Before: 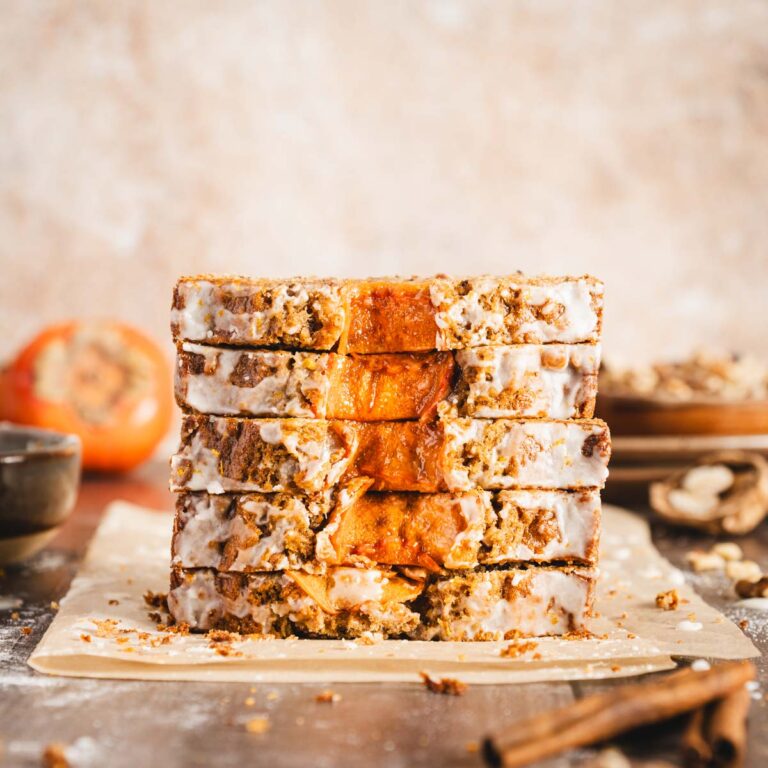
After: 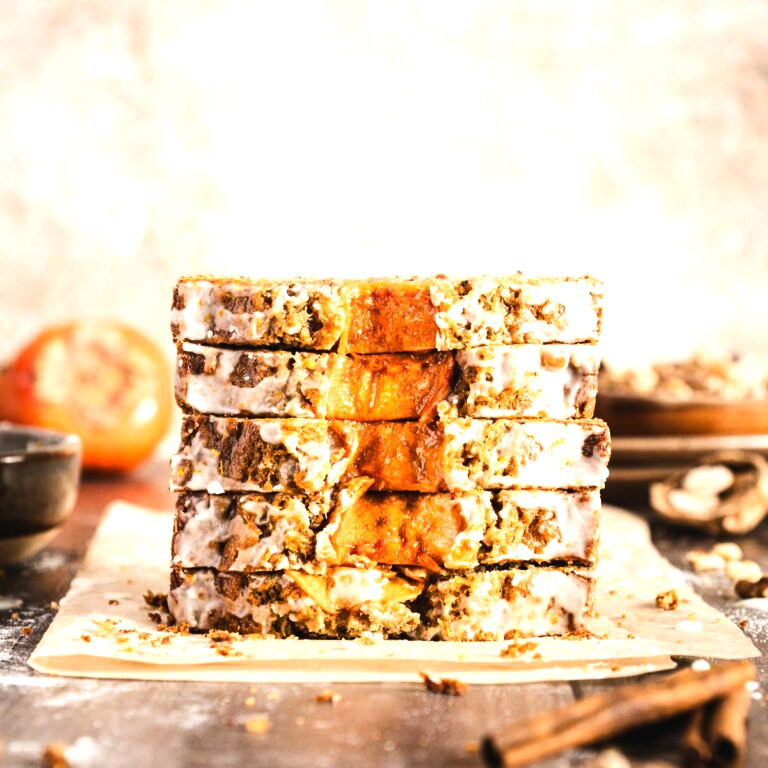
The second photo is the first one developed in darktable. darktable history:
tone equalizer: -8 EV -0.766 EV, -7 EV -0.687 EV, -6 EV -0.566 EV, -5 EV -0.409 EV, -3 EV 0.376 EV, -2 EV 0.6 EV, -1 EV 0.68 EV, +0 EV 0.736 EV, edges refinement/feathering 500, mask exposure compensation -1.57 EV, preserve details no
